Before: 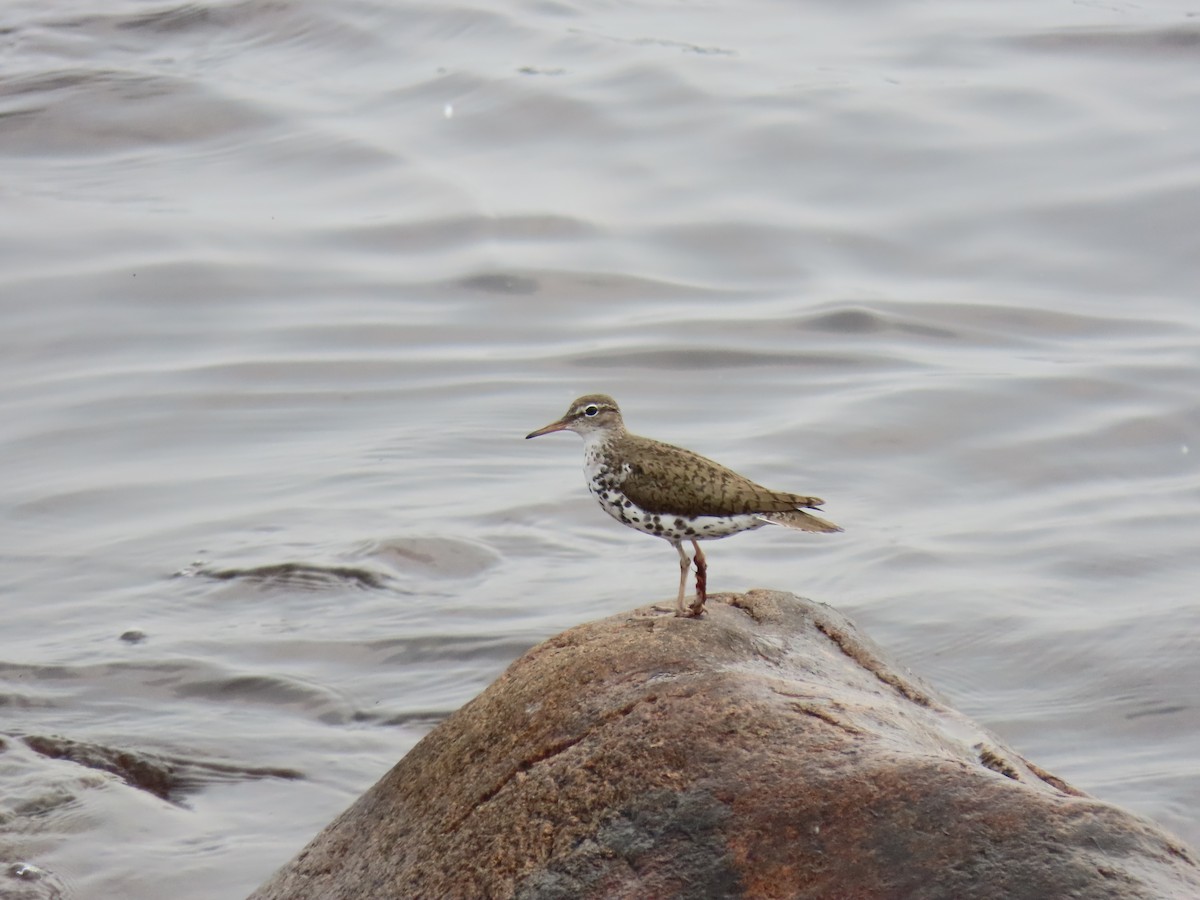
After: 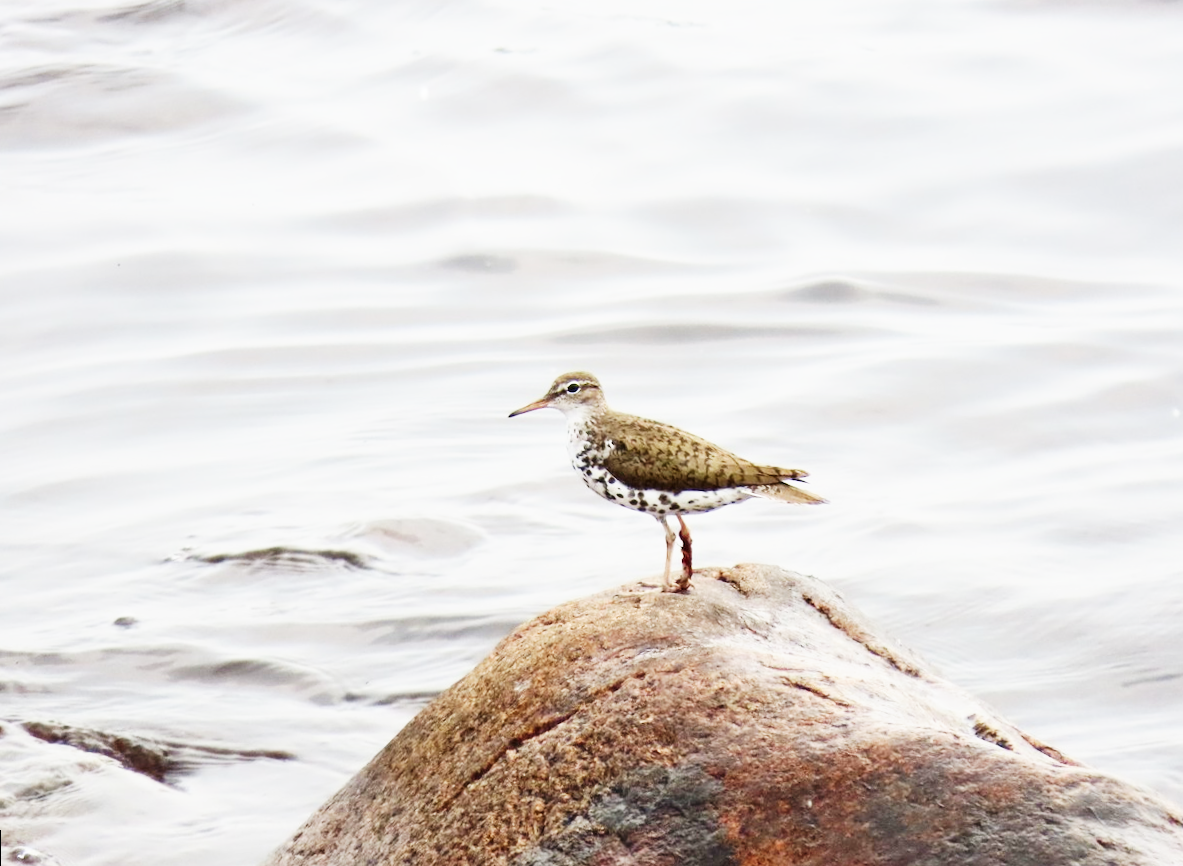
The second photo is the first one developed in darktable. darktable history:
base curve: curves: ch0 [(0, 0) (0.007, 0.004) (0.027, 0.03) (0.046, 0.07) (0.207, 0.54) (0.442, 0.872) (0.673, 0.972) (1, 1)], preserve colors none
rotate and perspective: rotation -1.32°, lens shift (horizontal) -0.031, crop left 0.015, crop right 0.985, crop top 0.047, crop bottom 0.982
